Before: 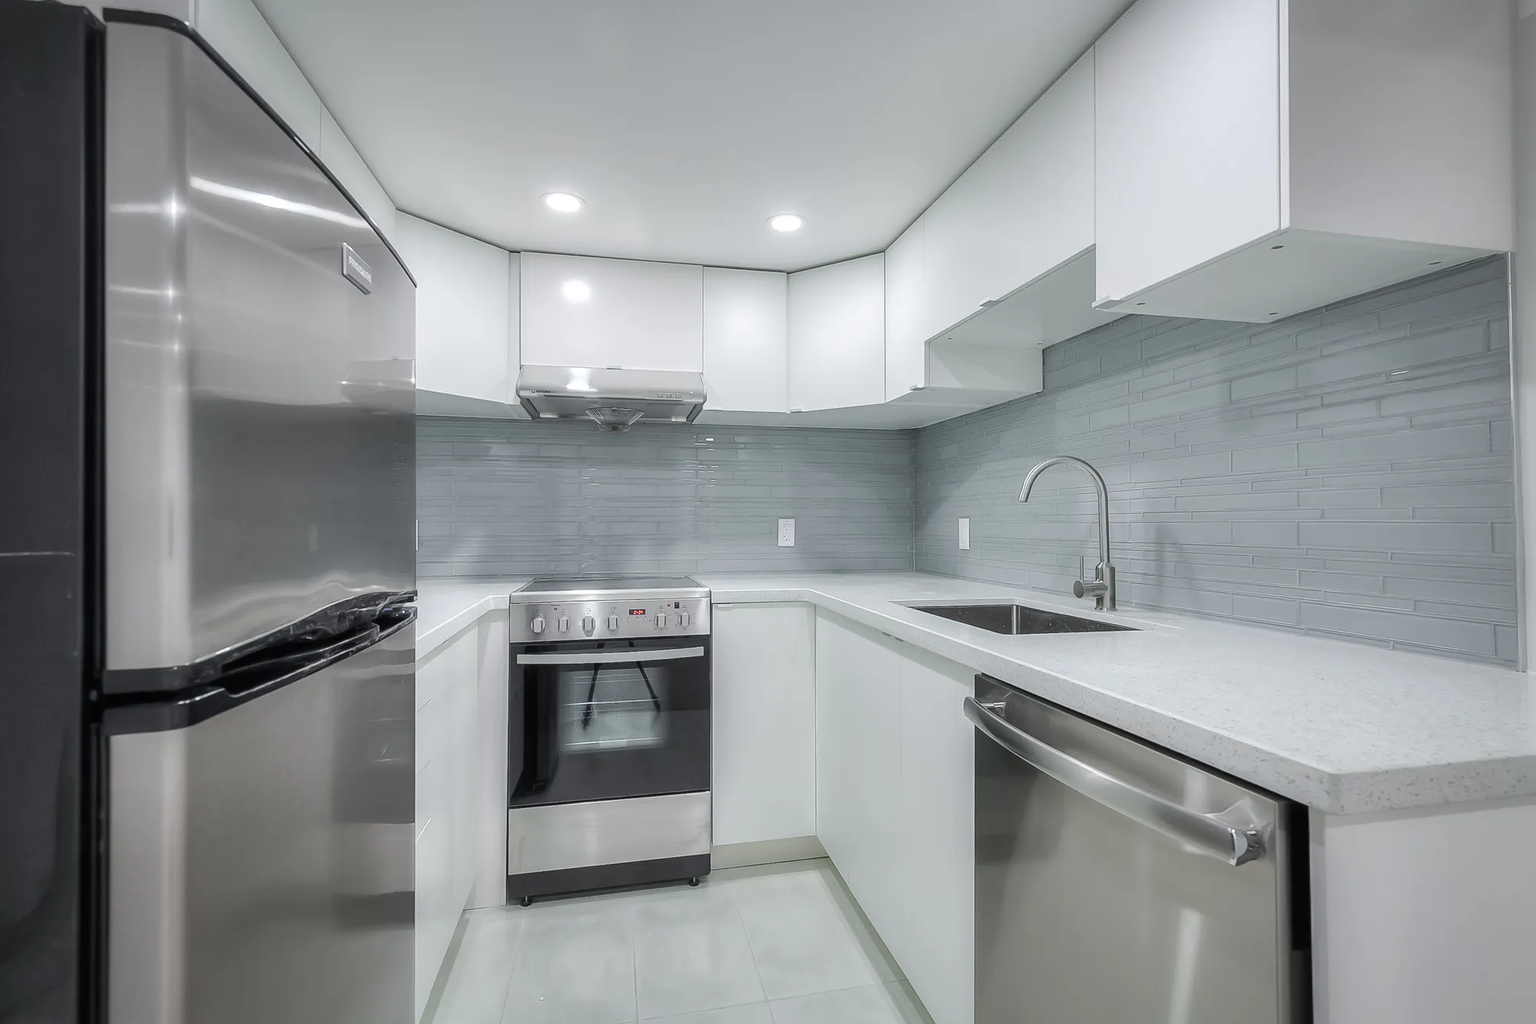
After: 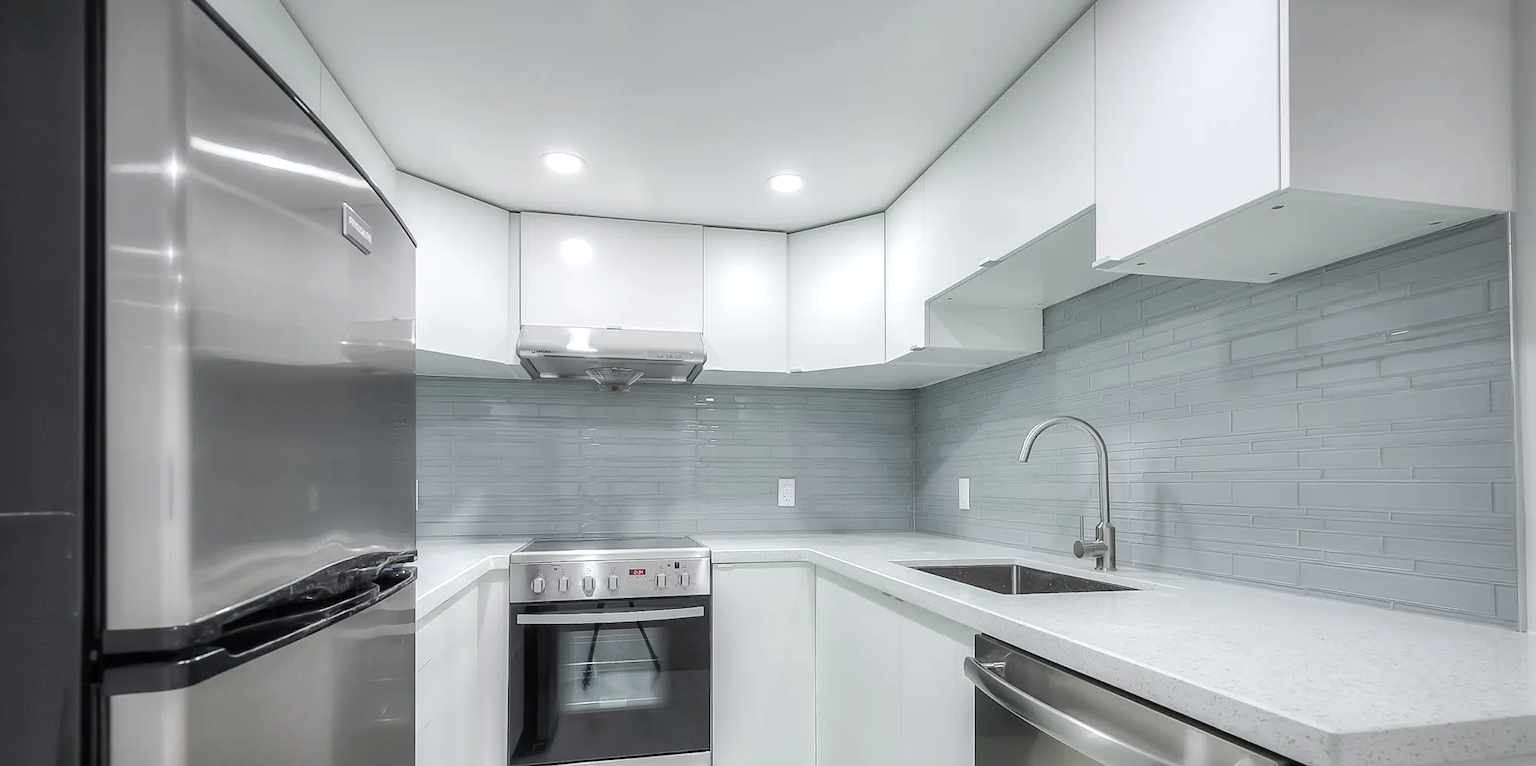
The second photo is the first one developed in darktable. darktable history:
crop: top 3.926%, bottom 21.171%
exposure: exposure 0.203 EV, compensate highlight preservation false
